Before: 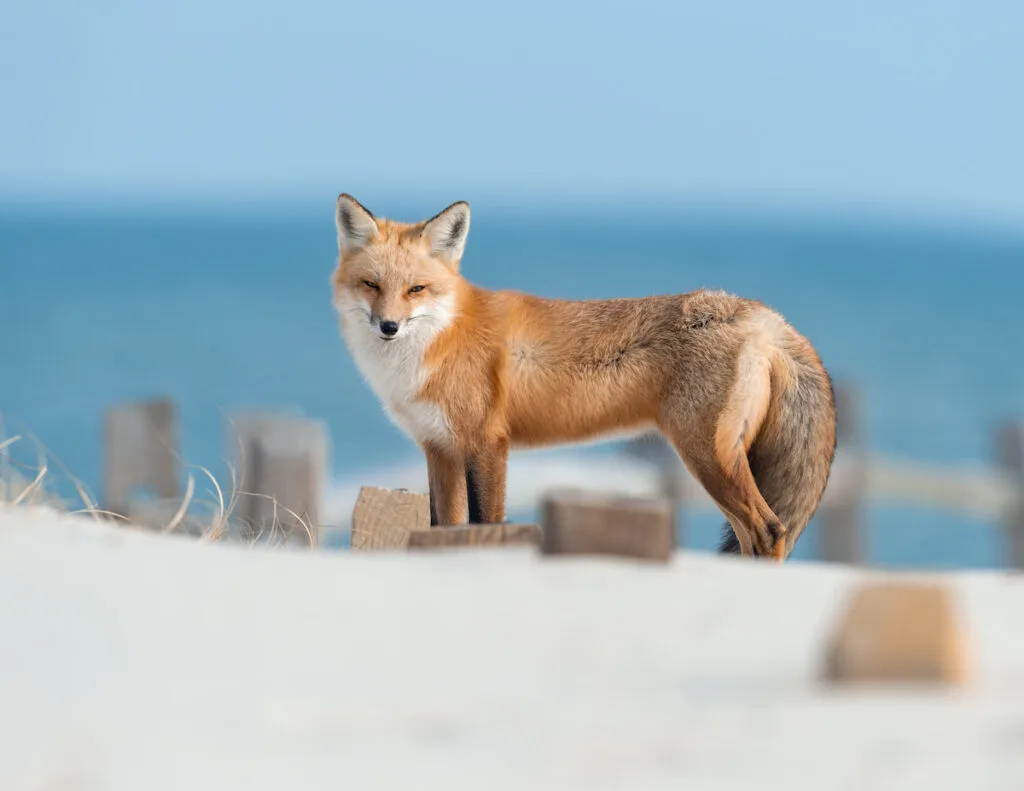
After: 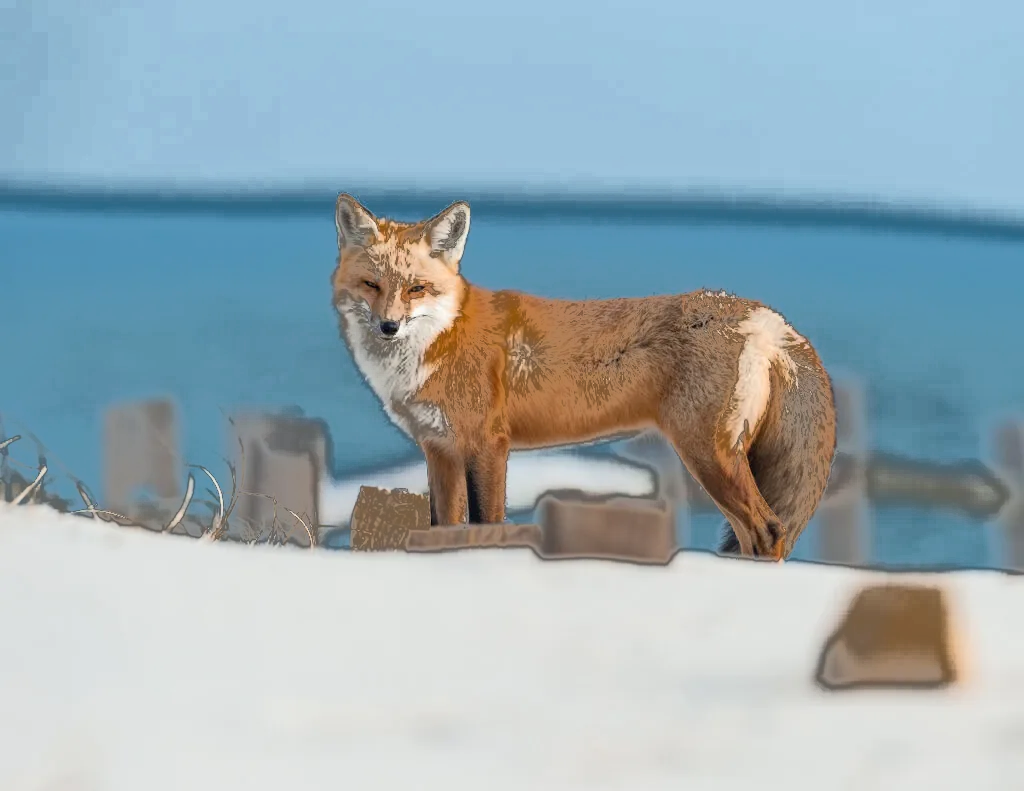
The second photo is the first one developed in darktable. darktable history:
tone equalizer: on, module defaults
fill light: exposure -0.73 EV, center 0.69, width 2.2
